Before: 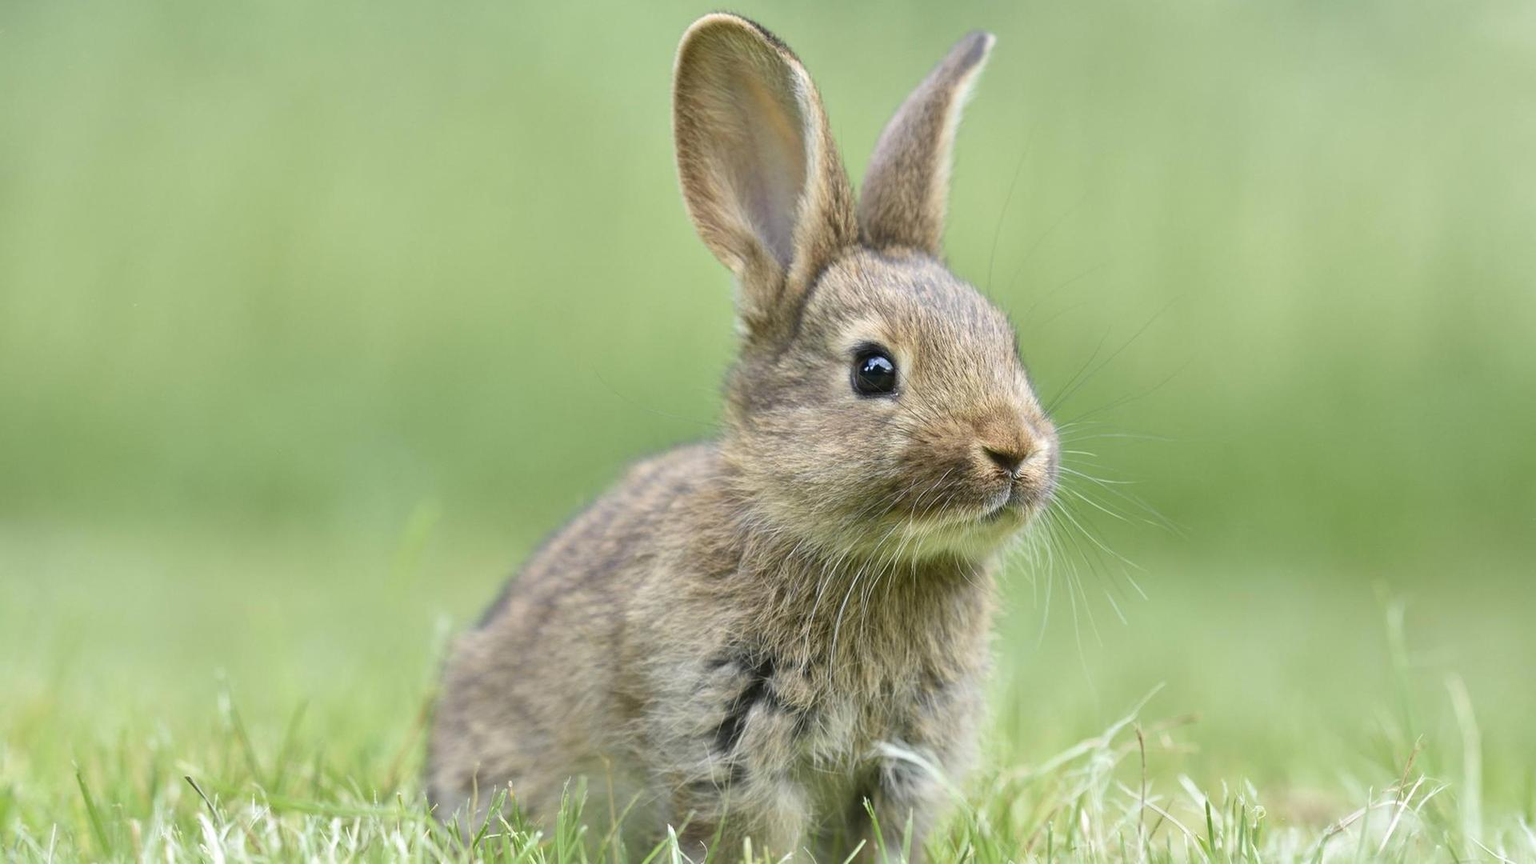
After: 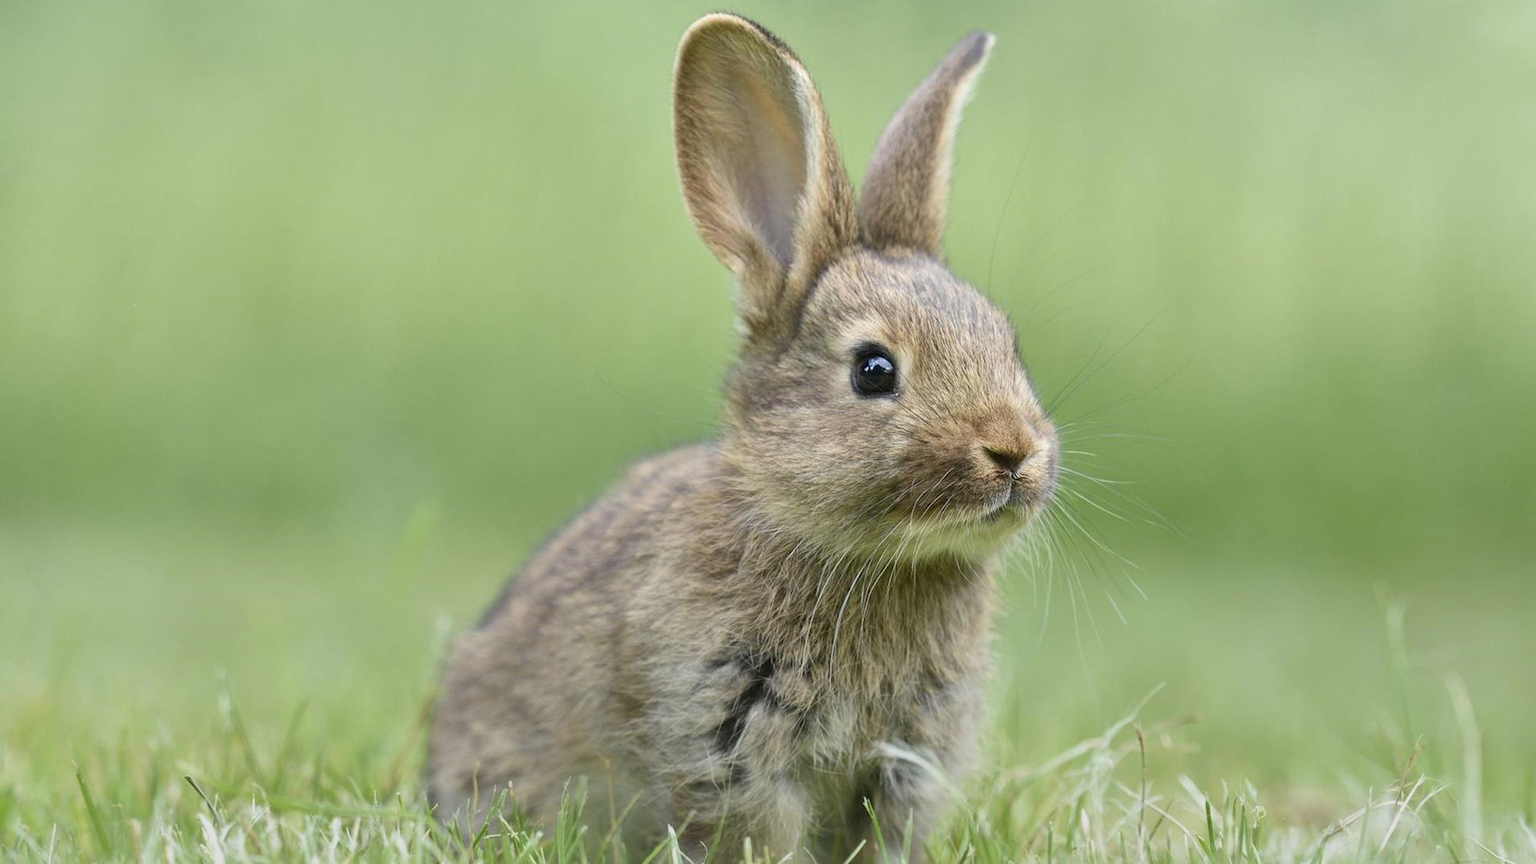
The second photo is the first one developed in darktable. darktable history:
graduated density: rotation -180°, offset 27.42
white balance: emerald 1
